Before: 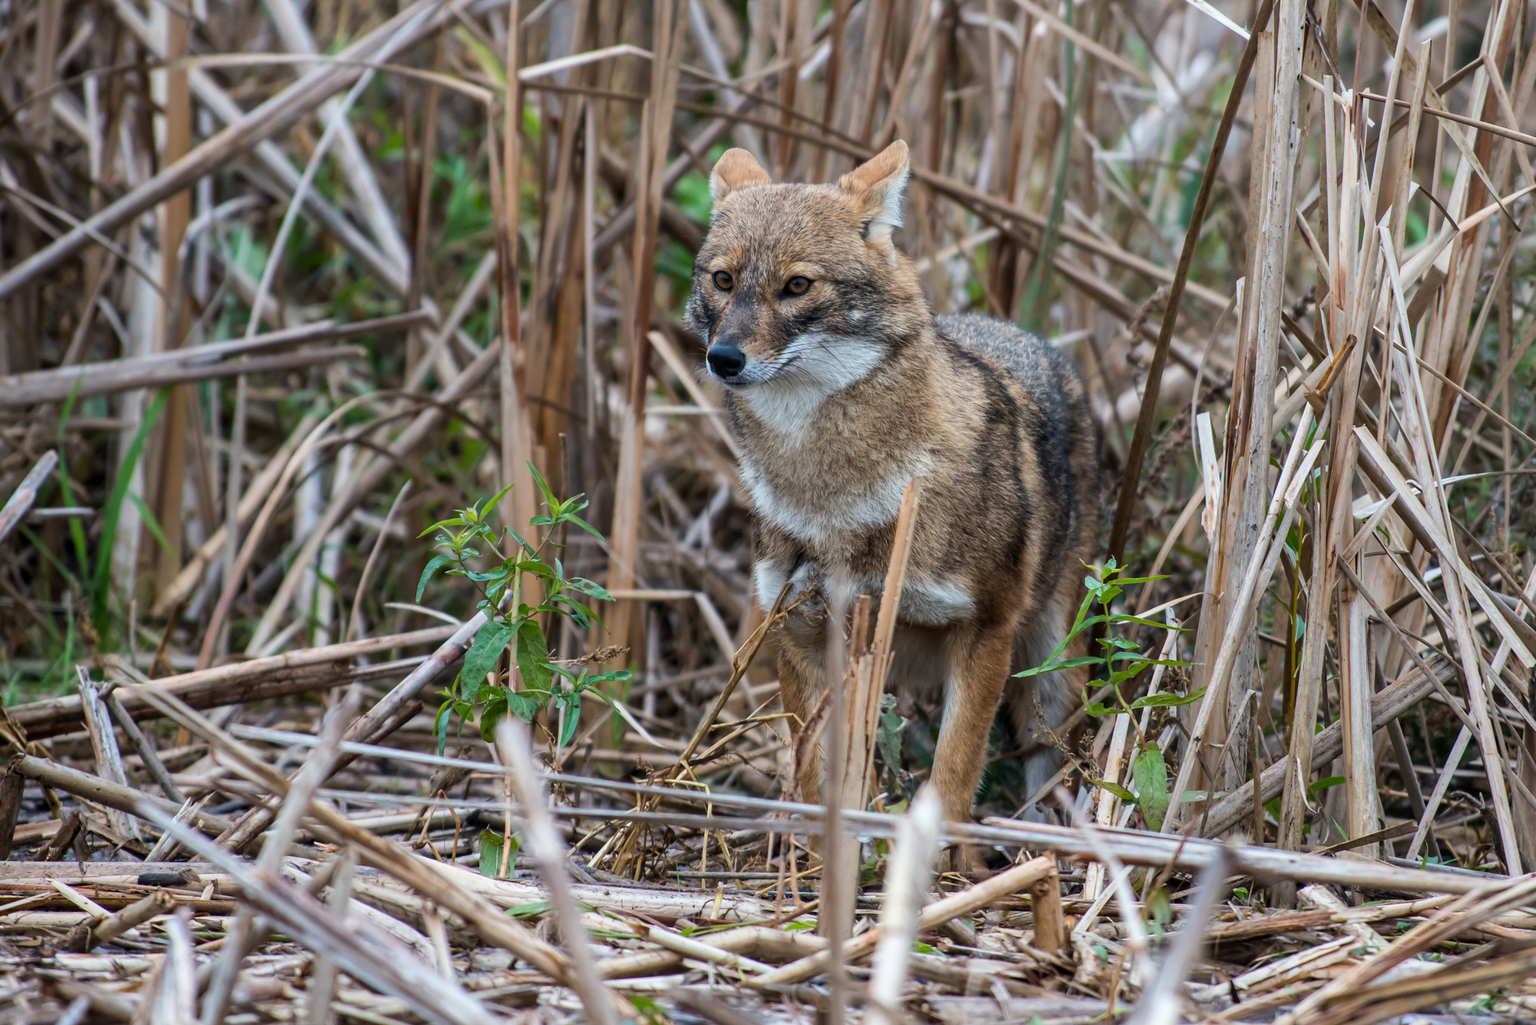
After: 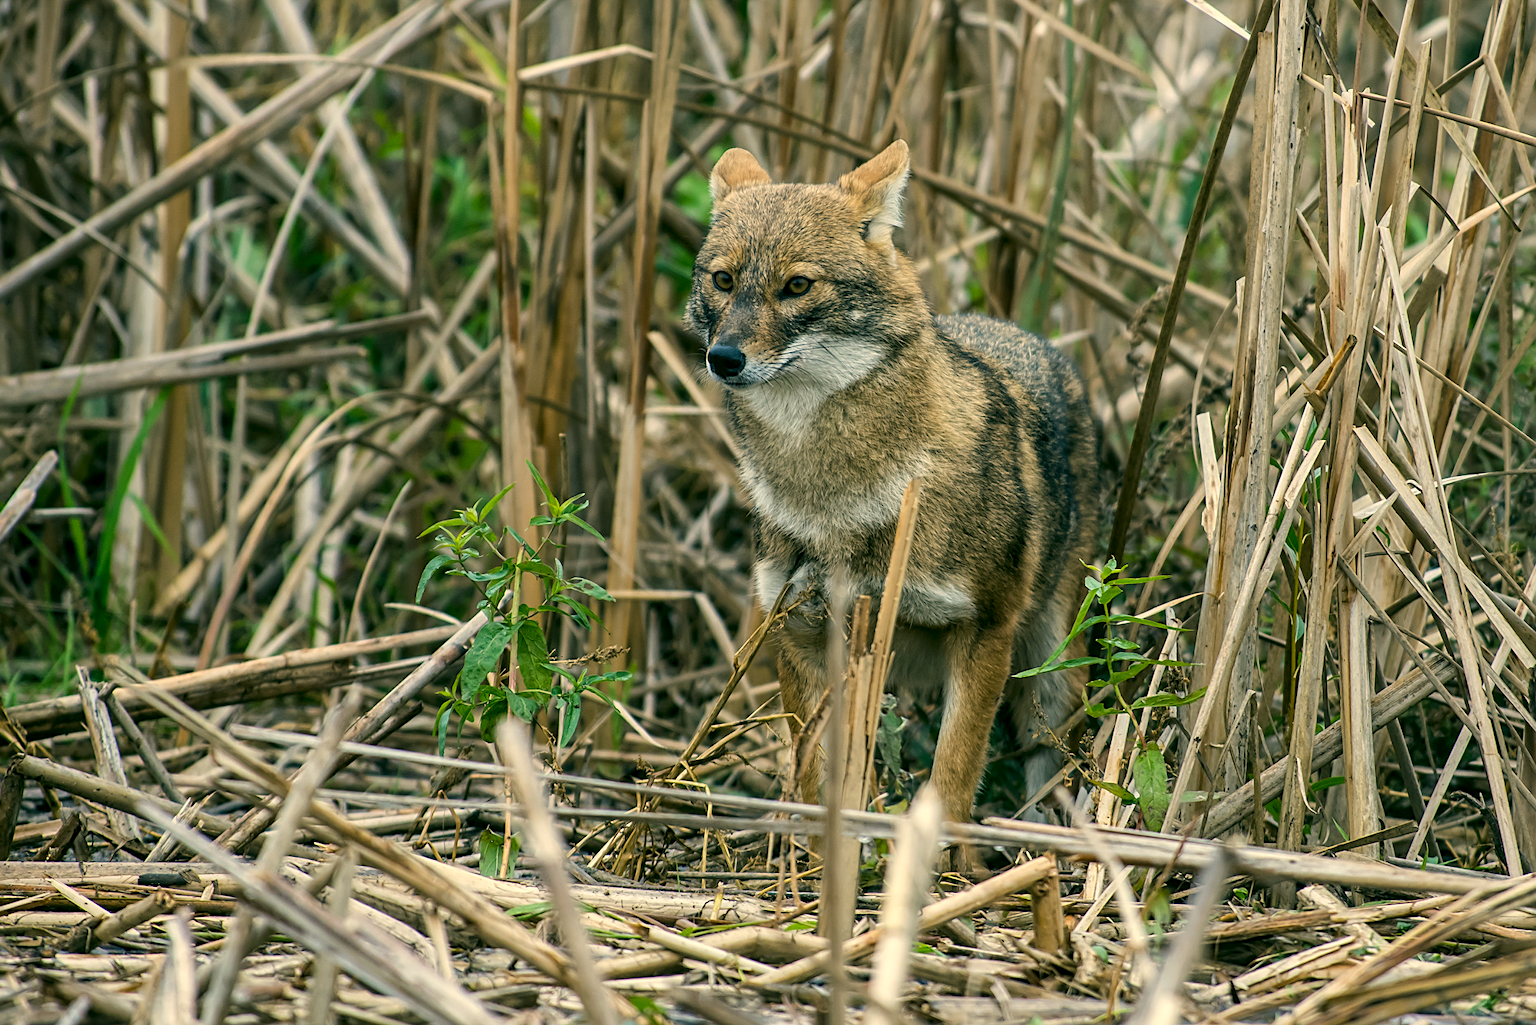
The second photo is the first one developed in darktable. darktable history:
local contrast: highlights 103%, shadows 100%, detail 119%, midtone range 0.2
sharpen: on, module defaults
color correction: highlights a* 5.15, highlights b* 23.77, shadows a* -15.61, shadows b* 3.78
